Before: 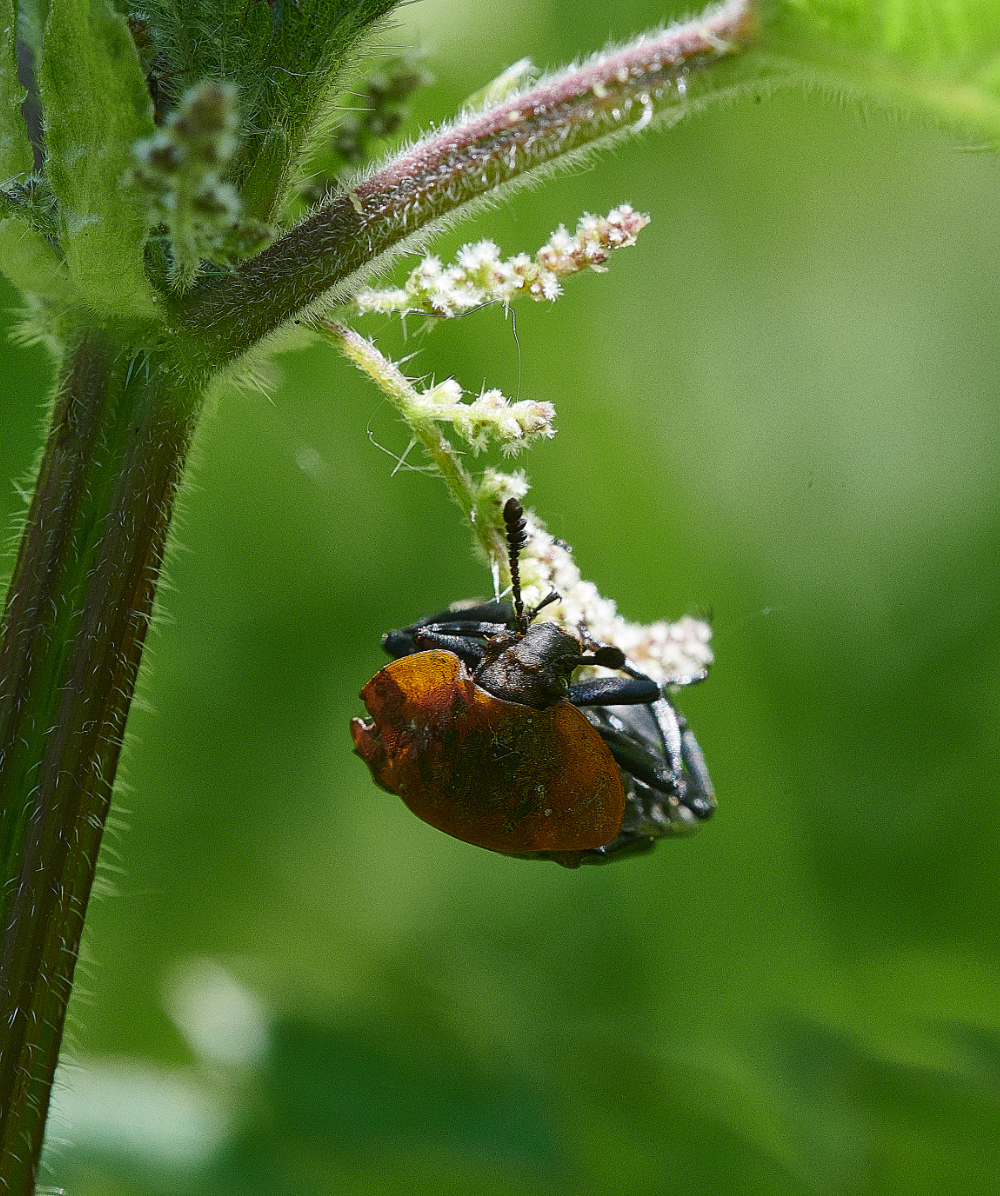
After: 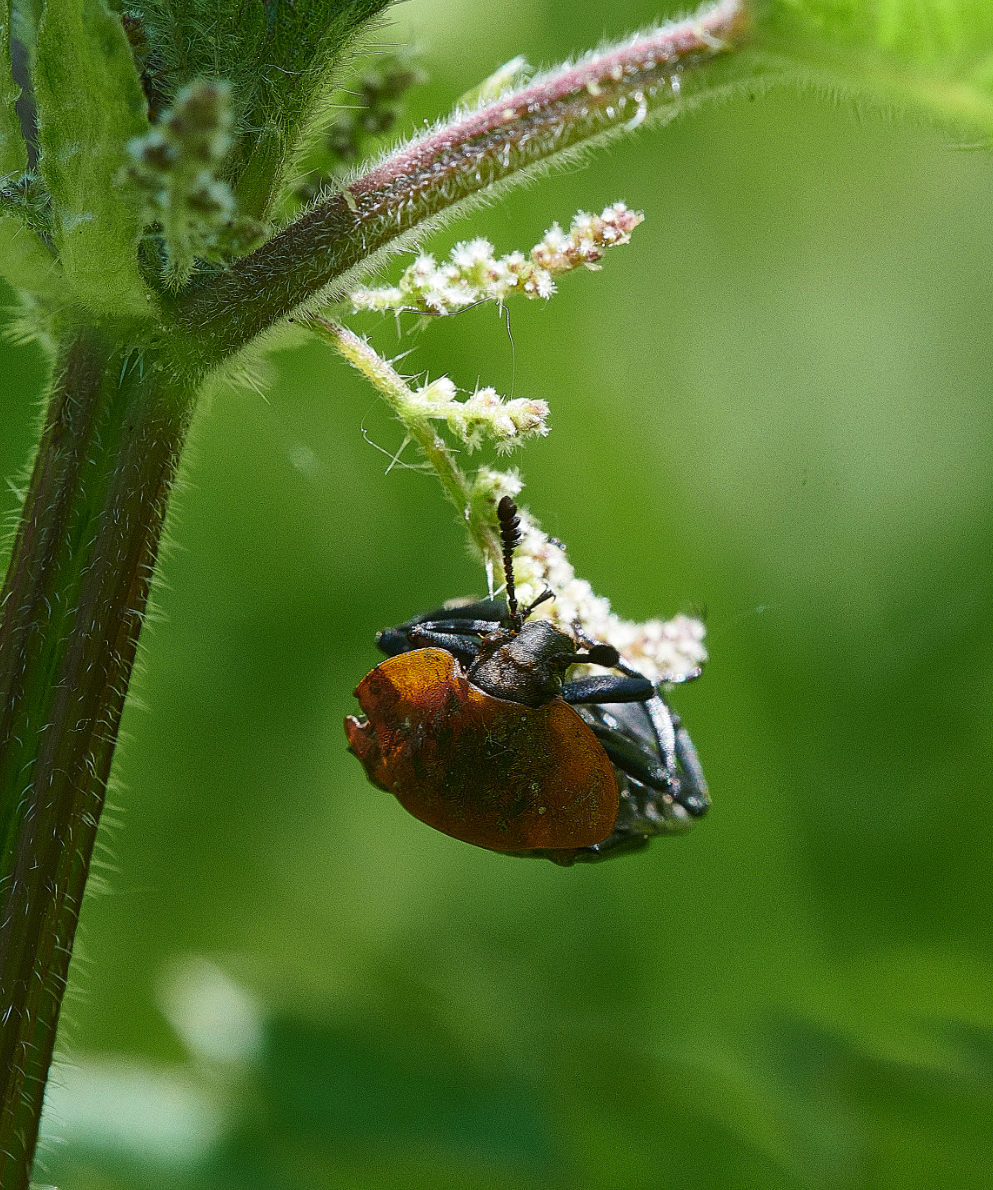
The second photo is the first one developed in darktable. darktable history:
tone equalizer: on, module defaults
velvia: strength 17%
crop and rotate: left 0.614%, top 0.179%, bottom 0.309%
